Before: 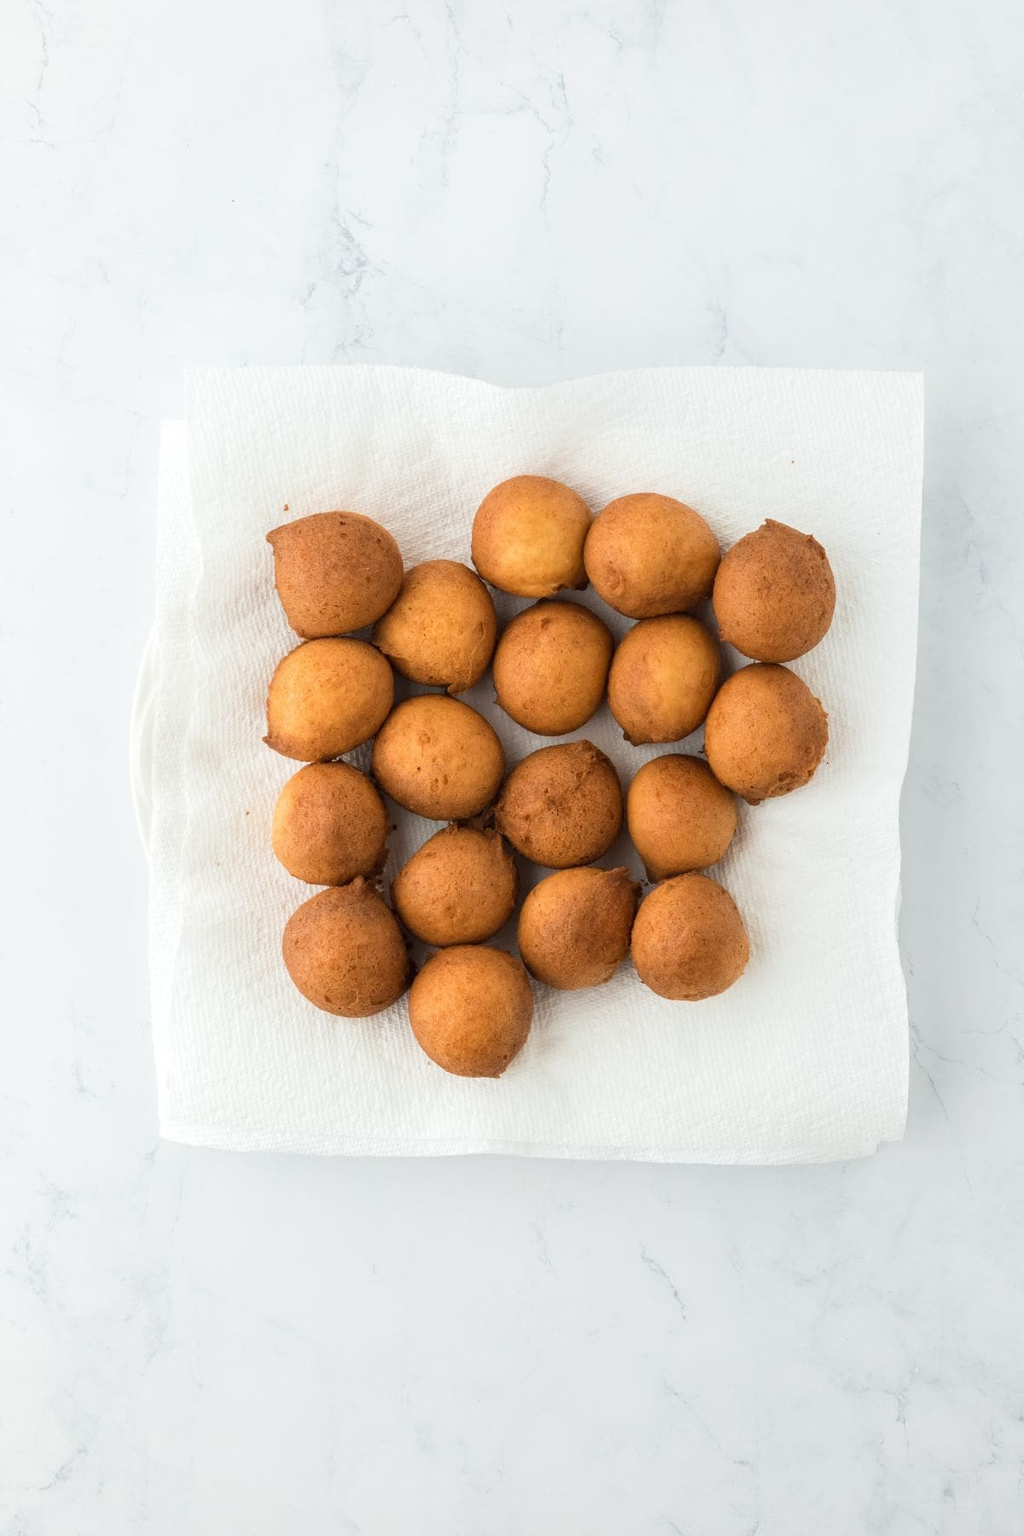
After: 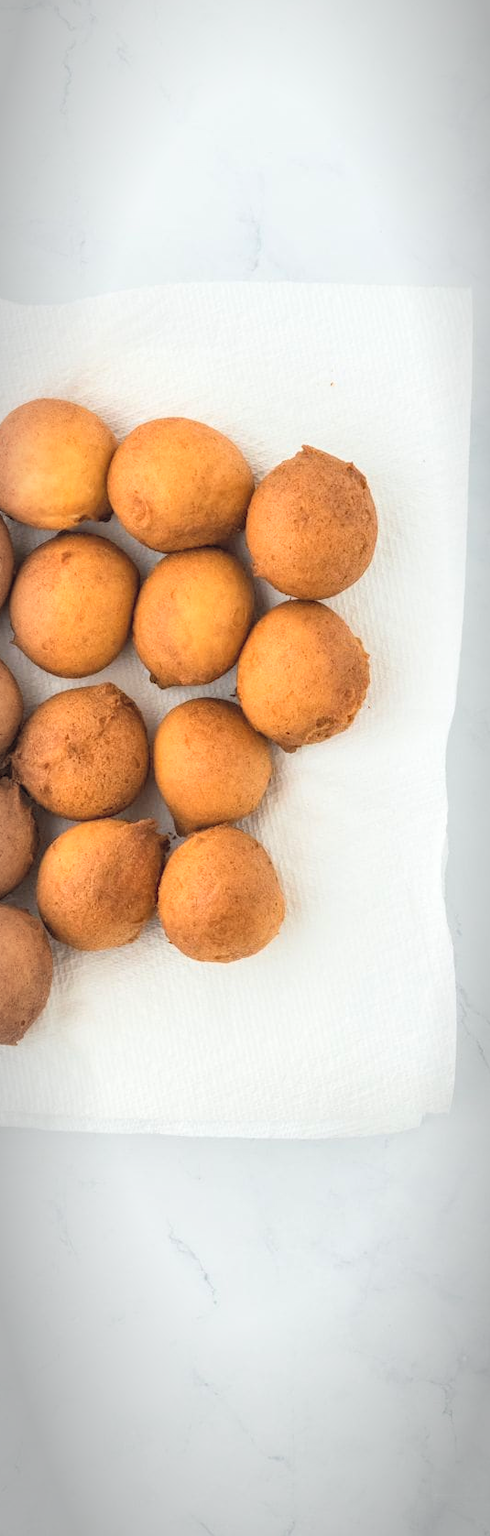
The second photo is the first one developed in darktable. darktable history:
vignetting: center (0.038, -0.083), automatic ratio true
local contrast: highlights 104%, shadows 98%, detail 120%, midtone range 0.2
crop: left 47.26%, top 6.797%, right 8.011%
contrast brightness saturation: contrast 0.101, brightness 0.306, saturation 0.142
shadows and highlights: shadows 20.55, highlights -19.97, soften with gaussian
